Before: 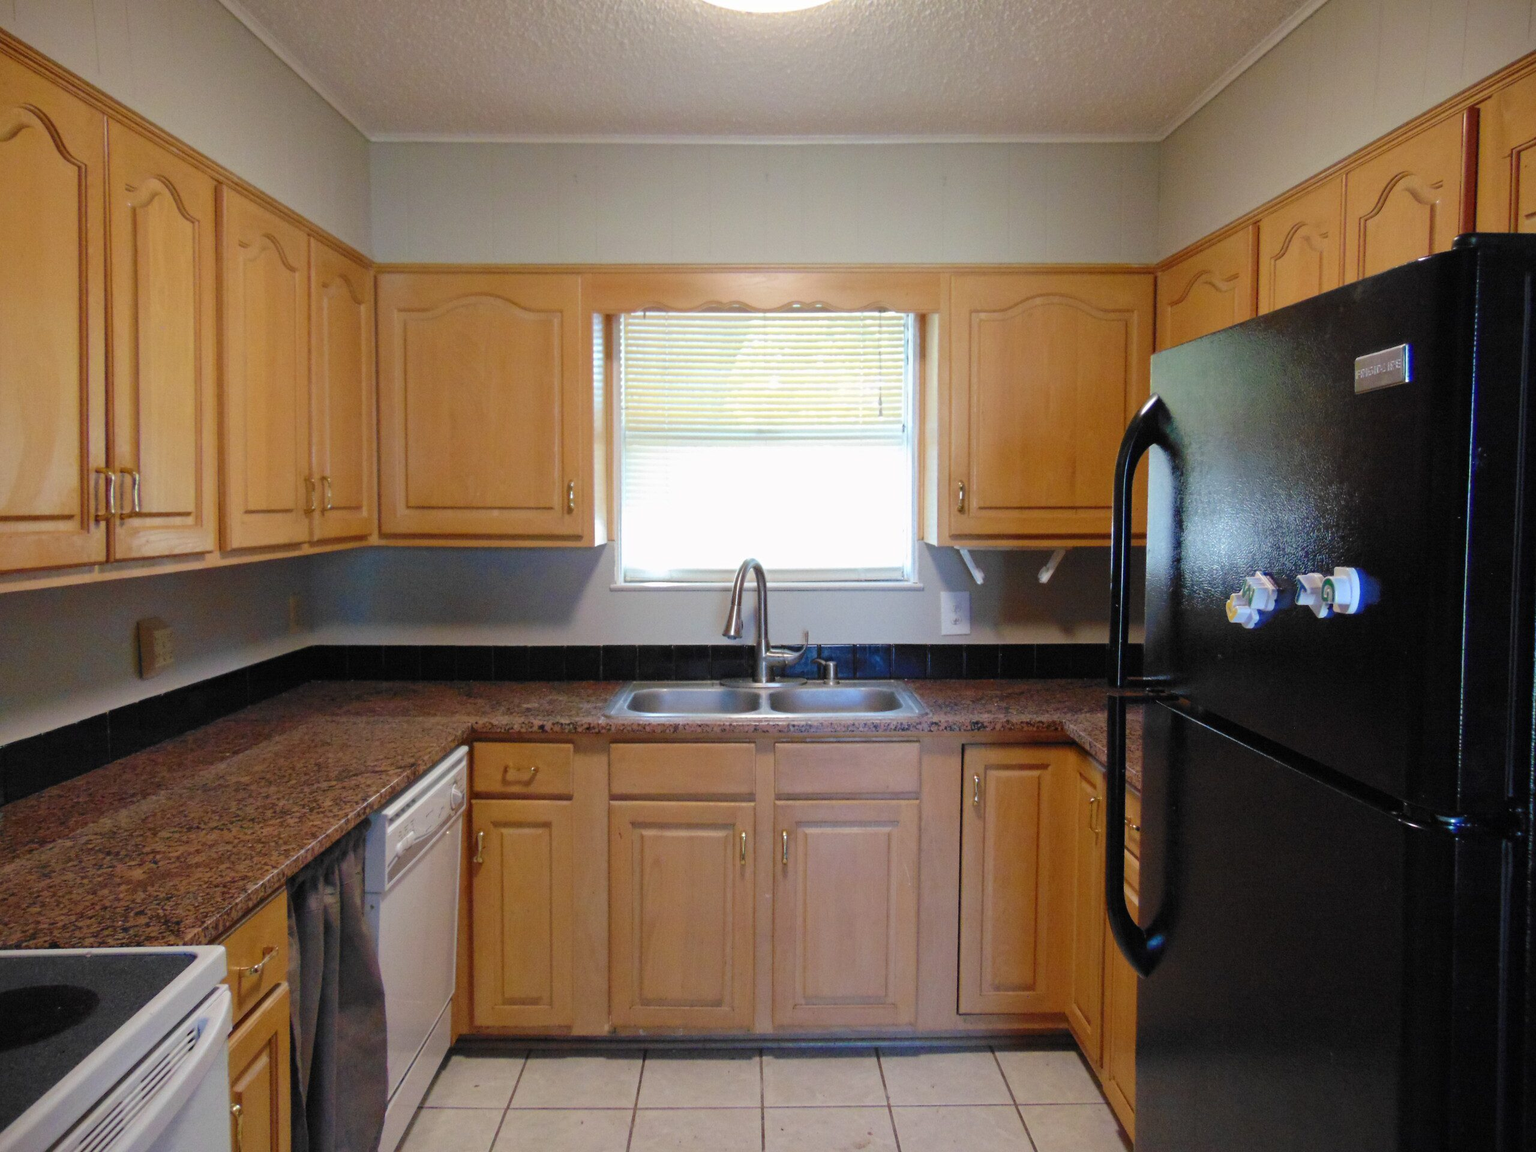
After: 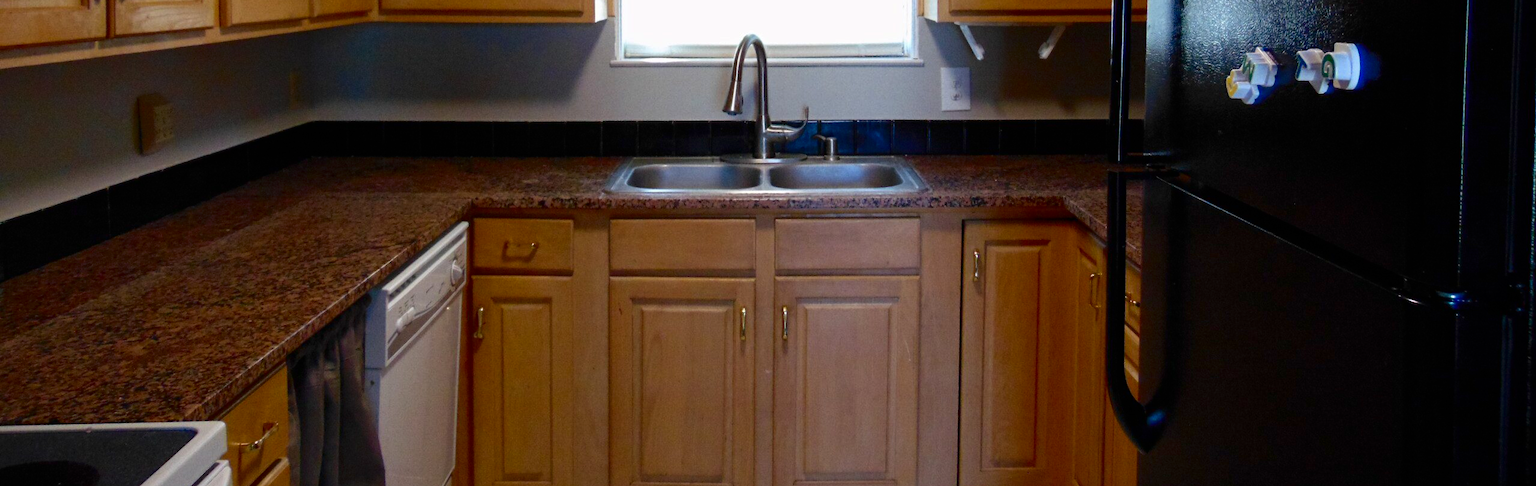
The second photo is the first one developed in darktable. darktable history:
crop: top 45.551%, bottom 12.262%
contrast brightness saturation: contrast 0.13, brightness -0.24, saturation 0.14
